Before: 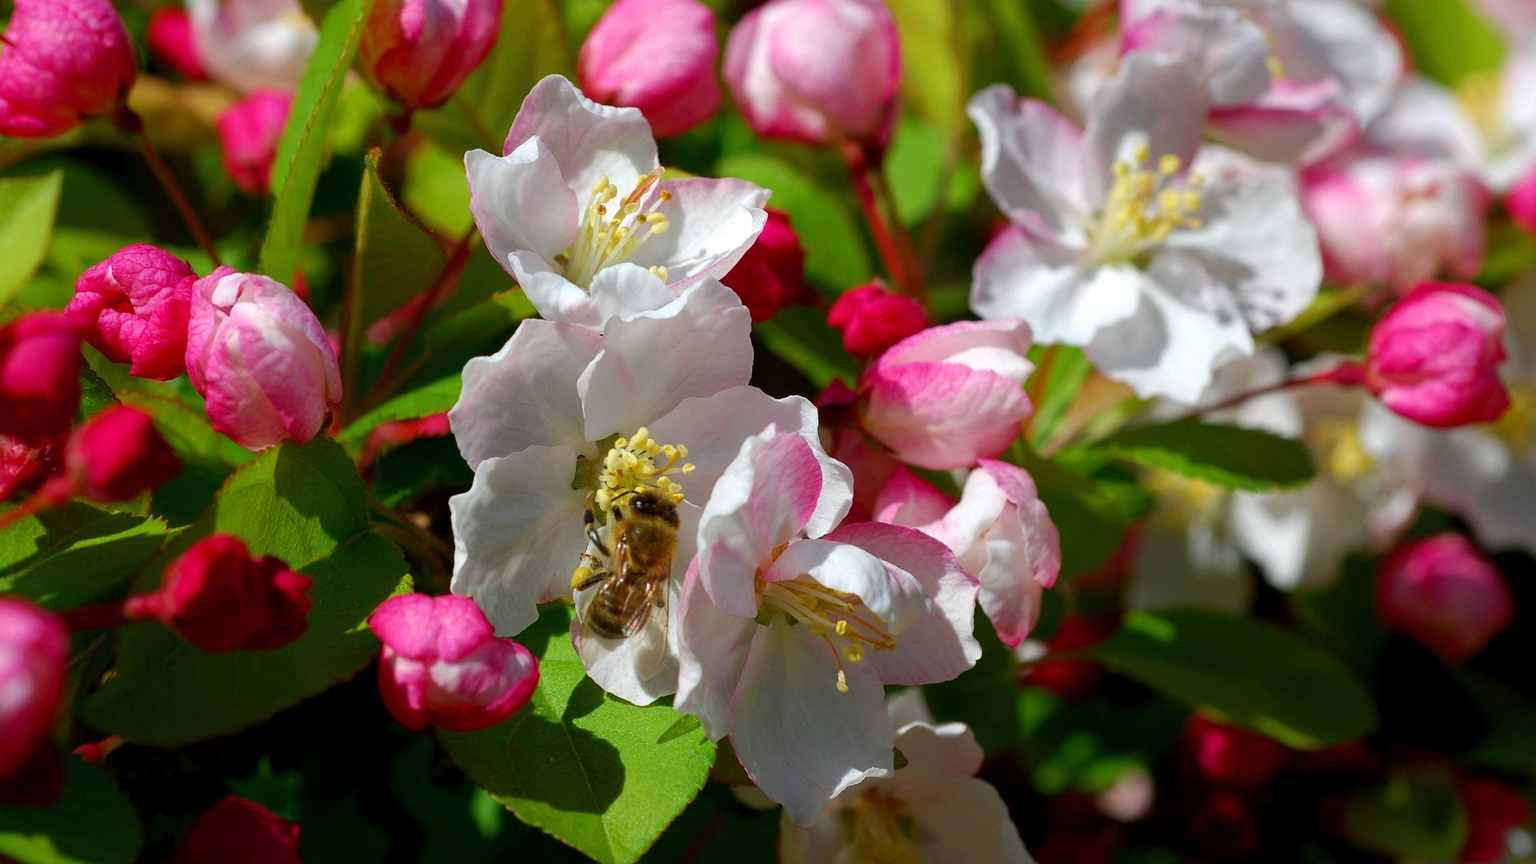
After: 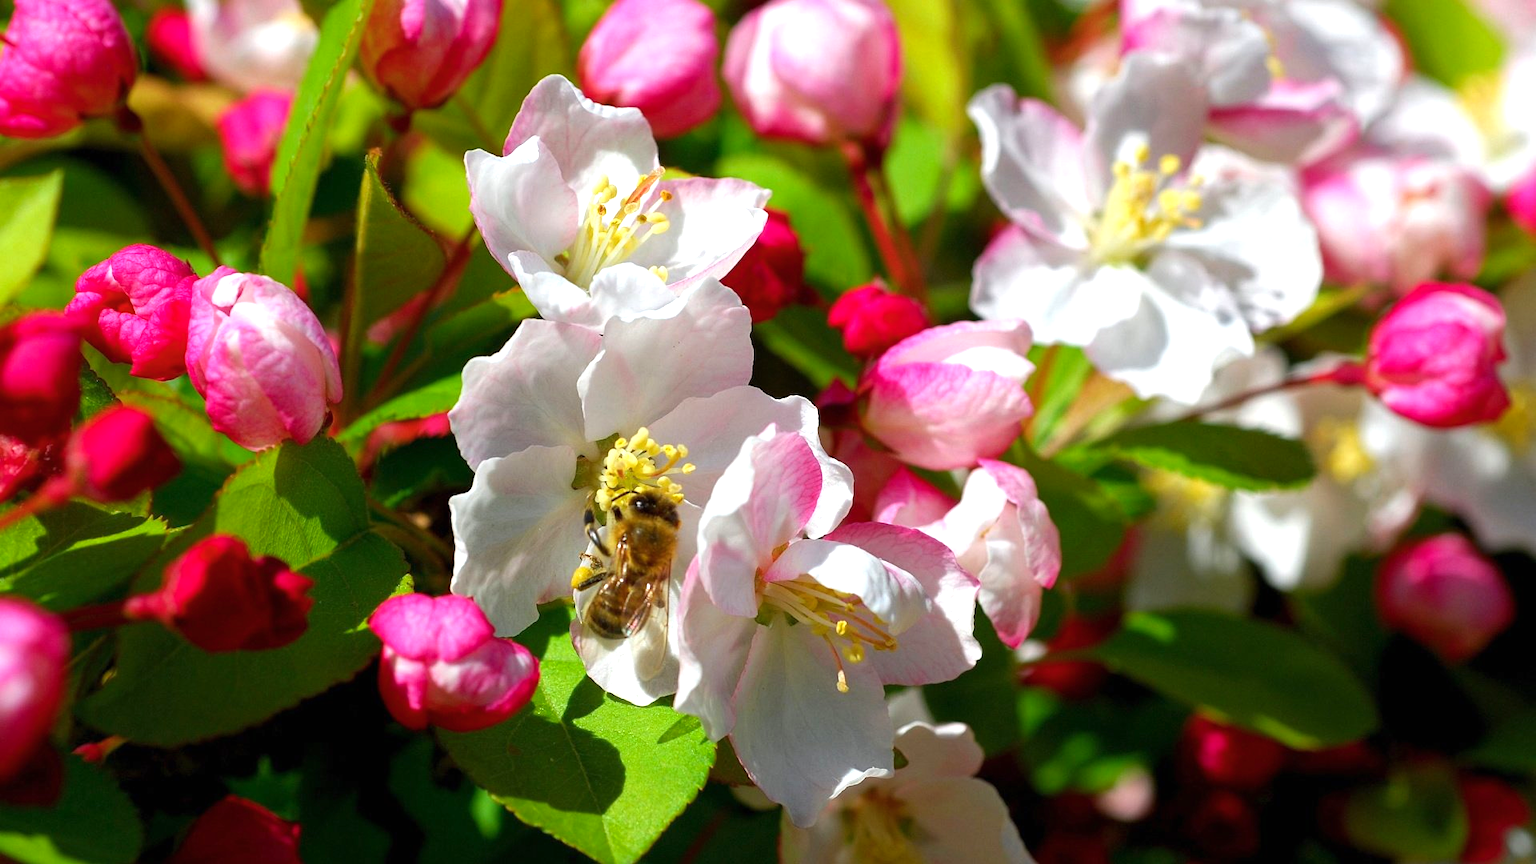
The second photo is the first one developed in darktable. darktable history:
color balance rgb: perceptual saturation grading › global saturation 0.324%, global vibrance 15.533%
exposure: black level correction 0, exposure 0.699 EV, compensate highlight preservation false
